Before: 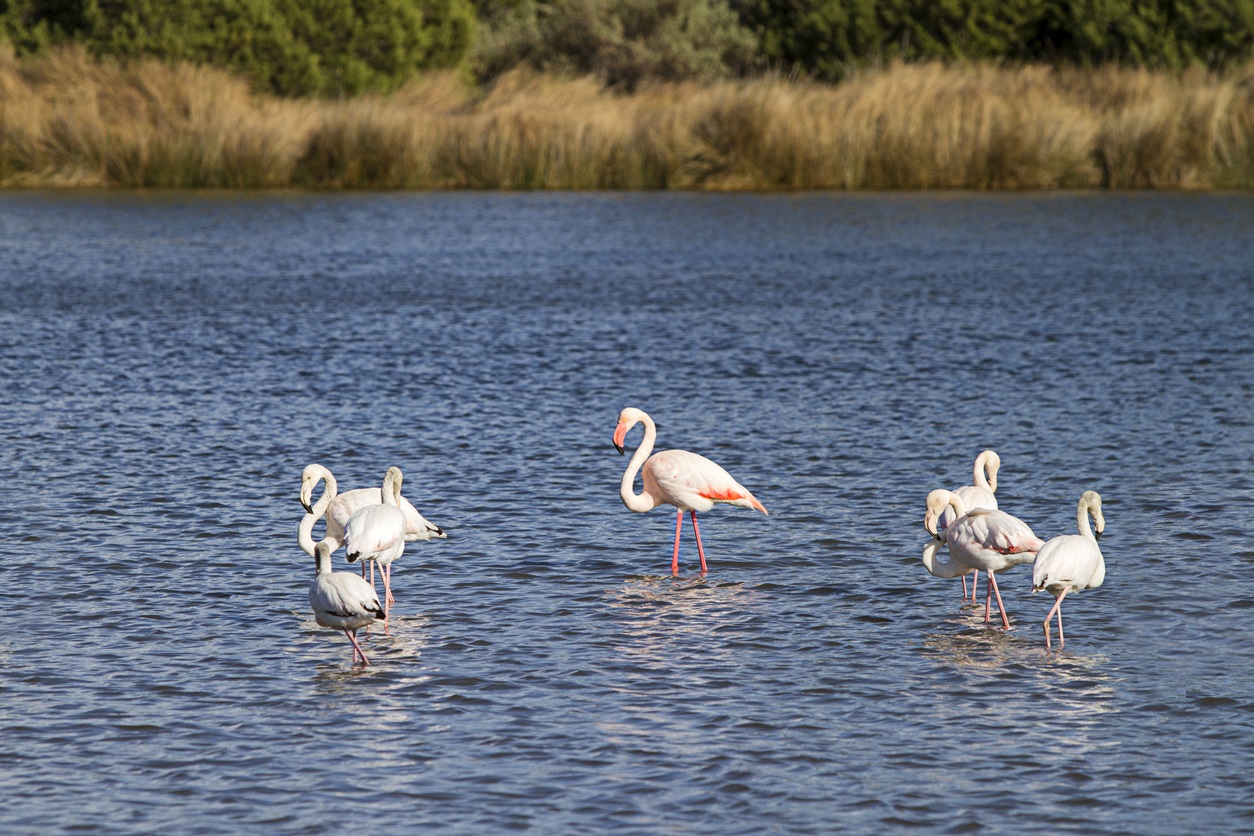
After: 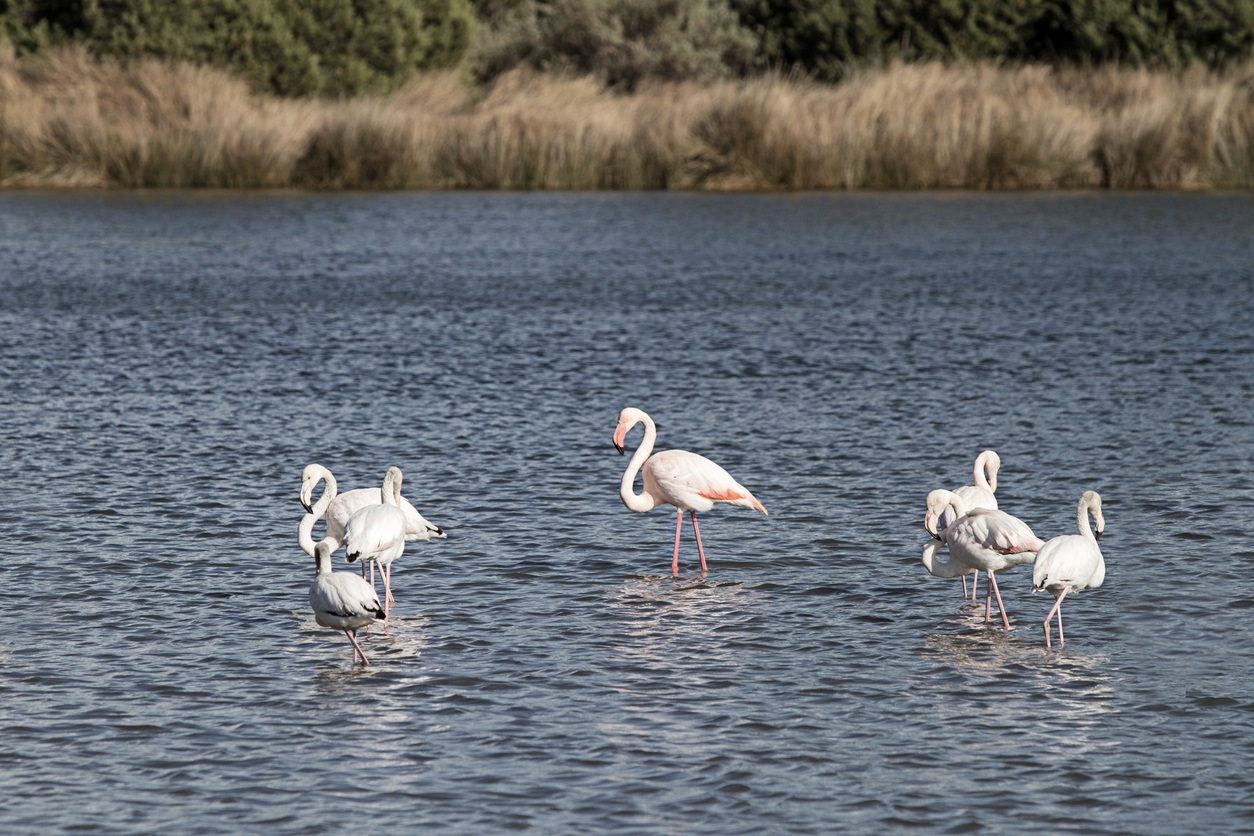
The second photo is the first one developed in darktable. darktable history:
color correction: highlights b* -0.006, saturation 0.517
